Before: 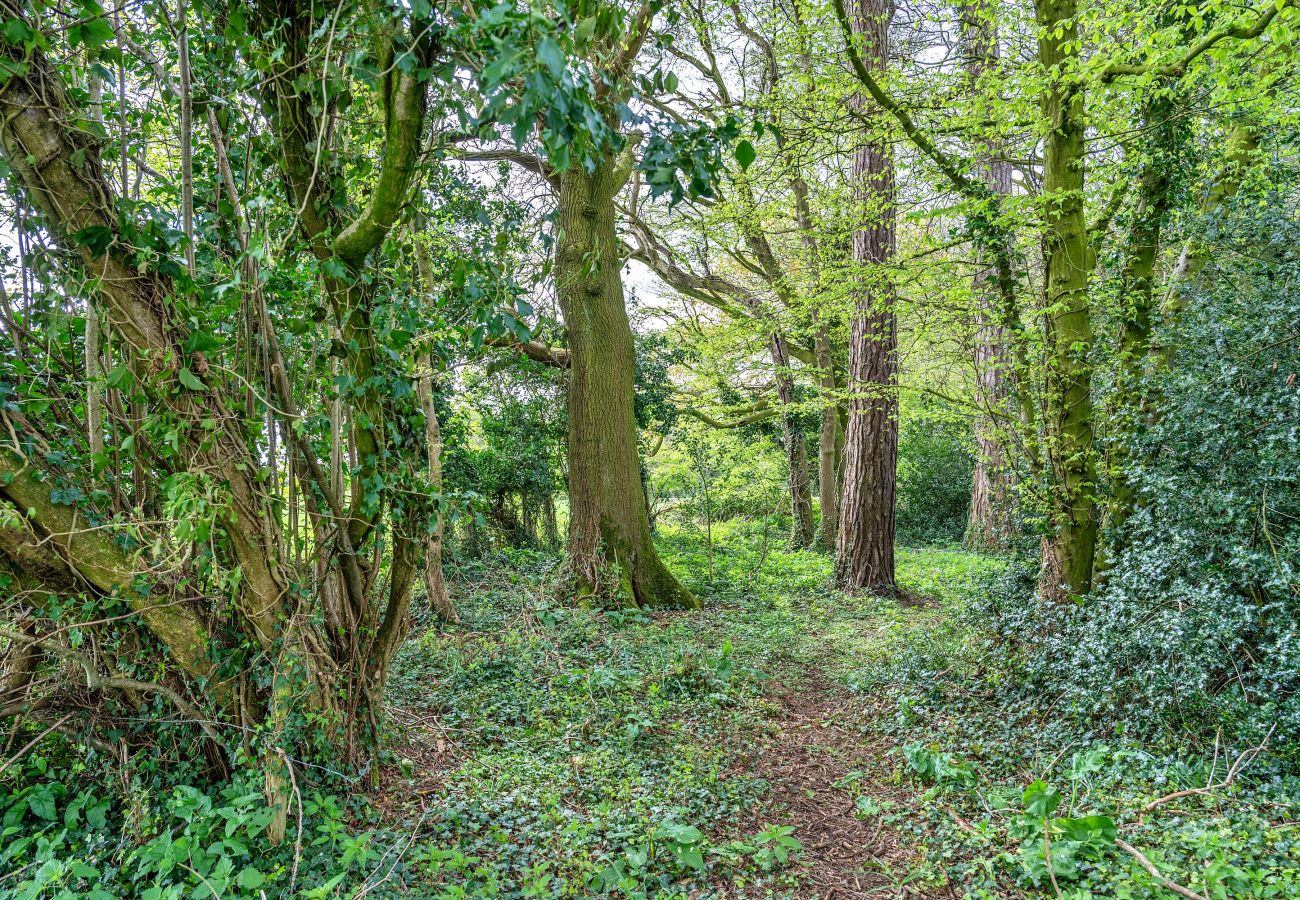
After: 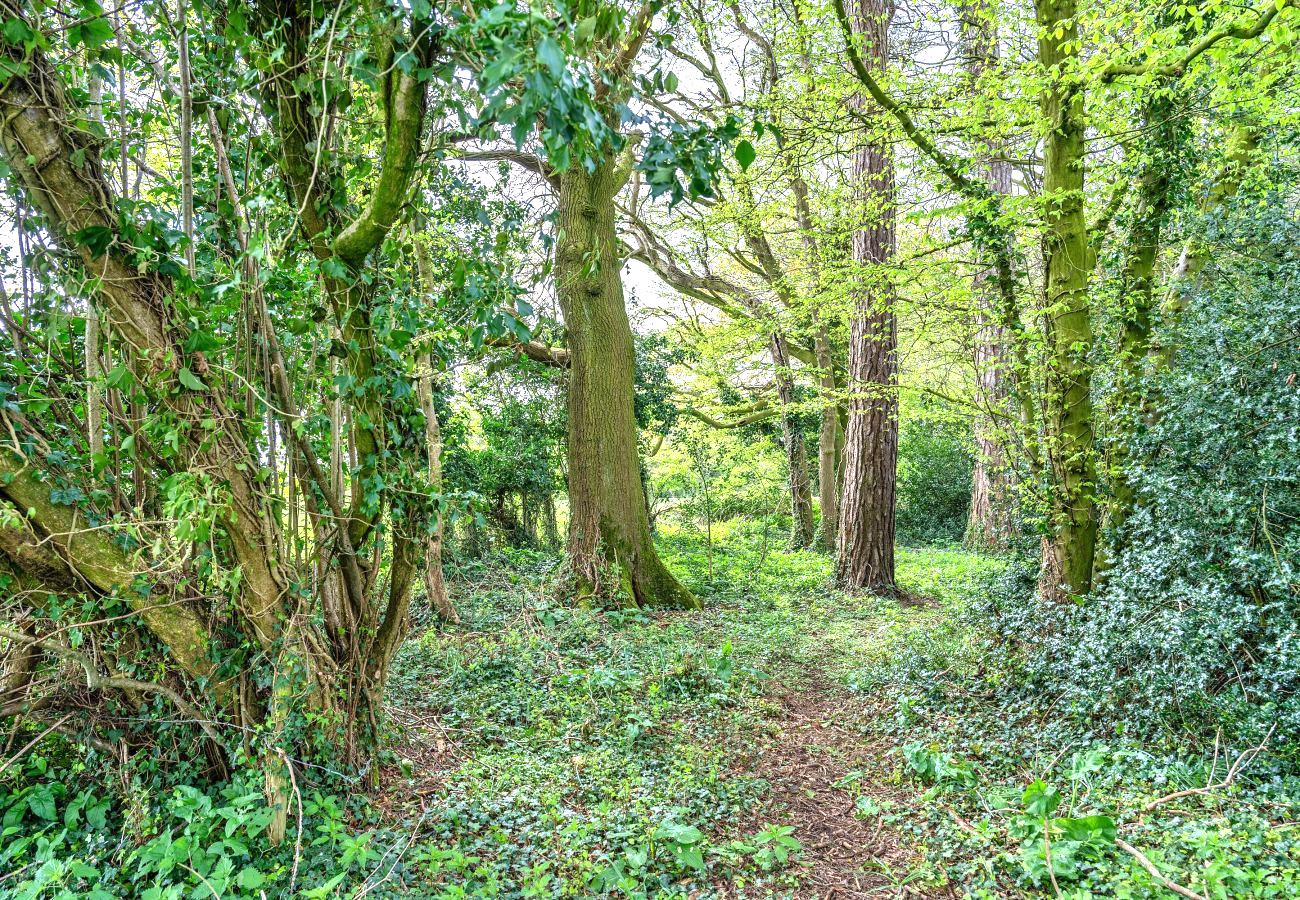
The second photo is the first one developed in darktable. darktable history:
exposure: exposure 0.607 EV, compensate exposure bias true, compensate highlight preservation false
color balance rgb: perceptual saturation grading › global saturation 0.047%
